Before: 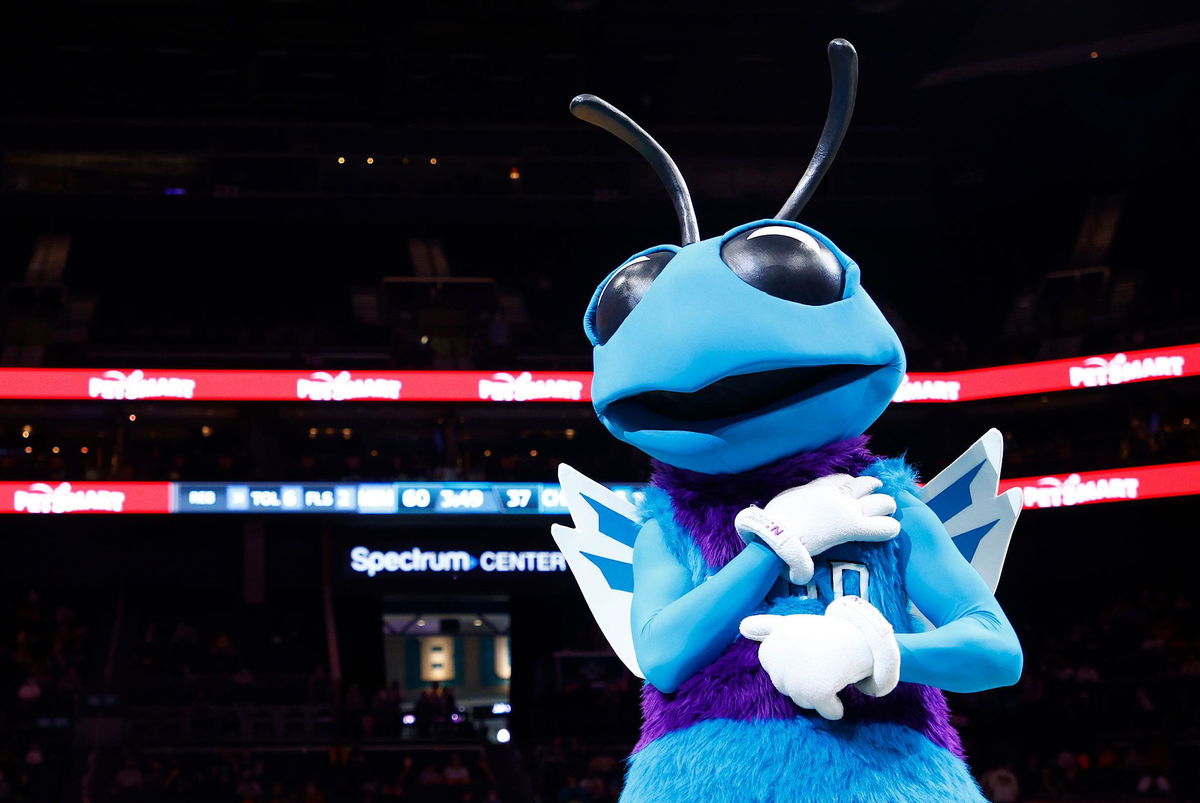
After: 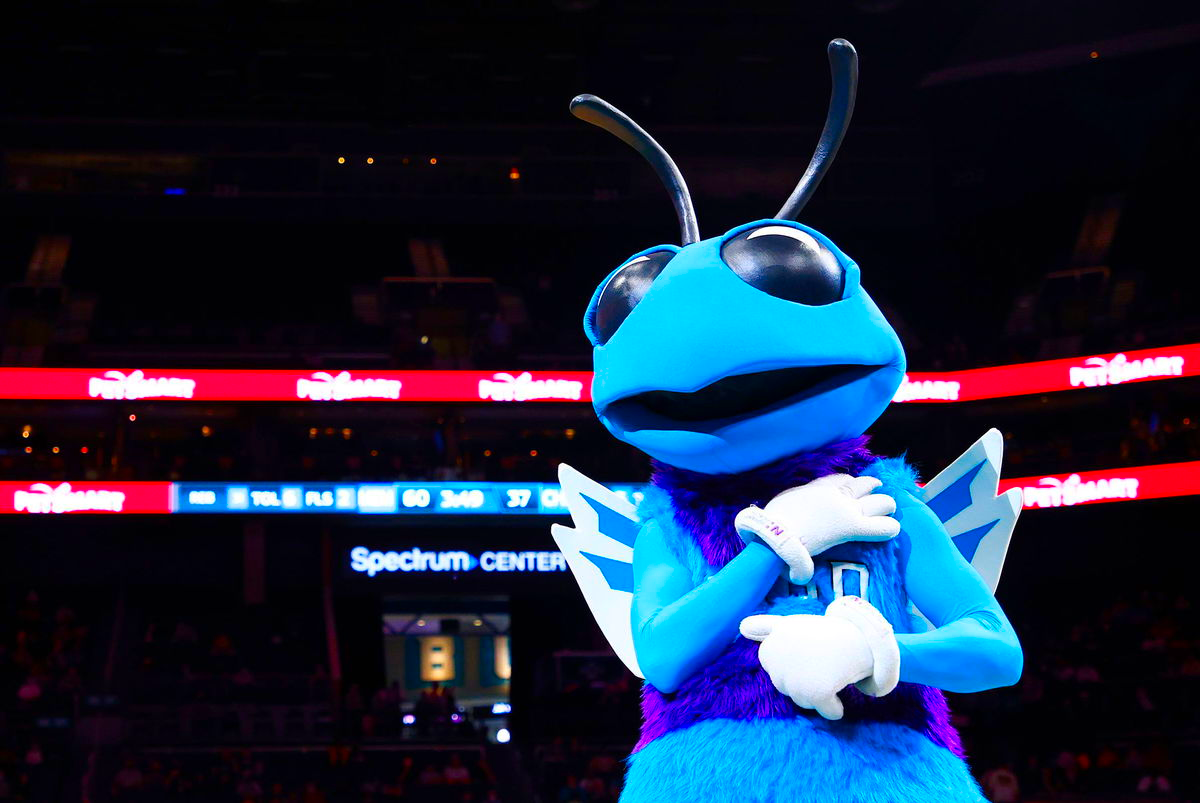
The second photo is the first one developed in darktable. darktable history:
color correction: highlights b* -0.002, saturation 1.77
